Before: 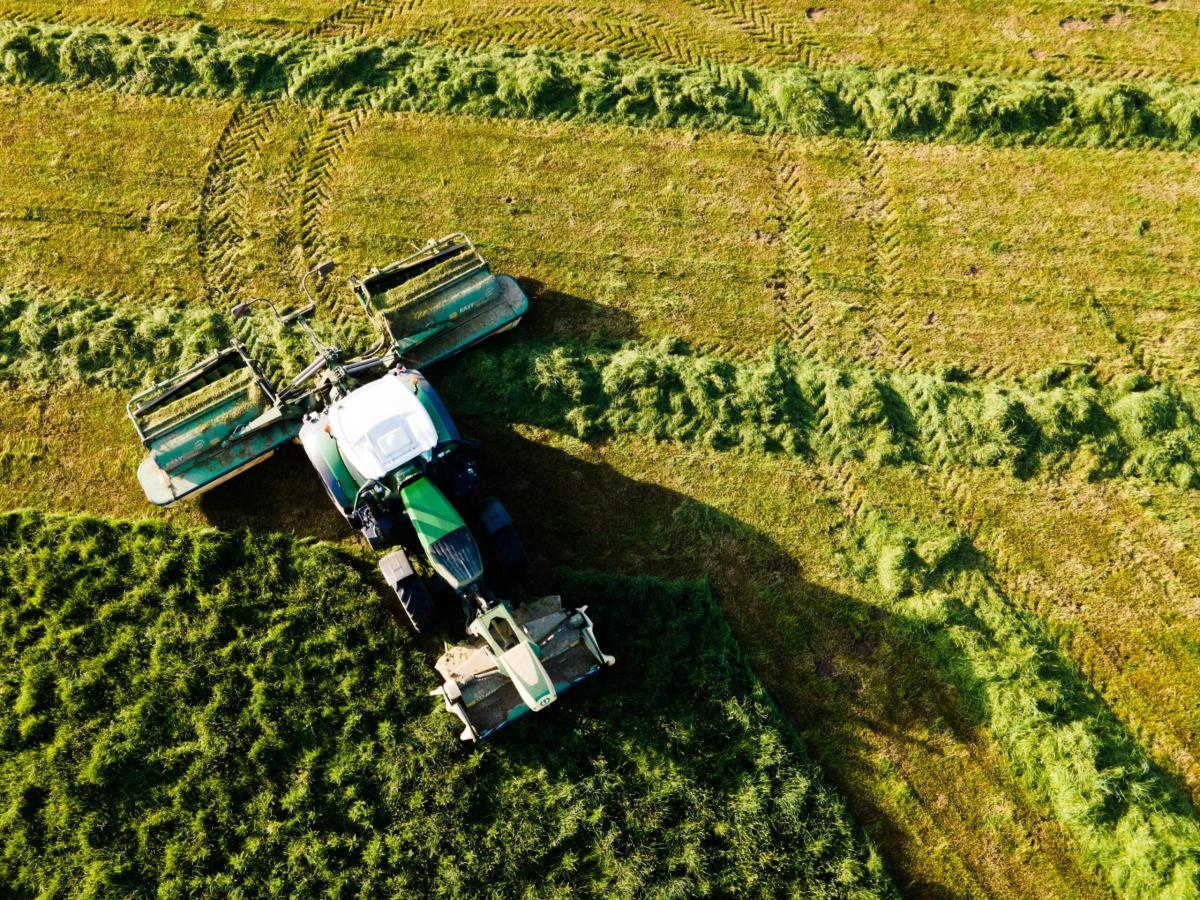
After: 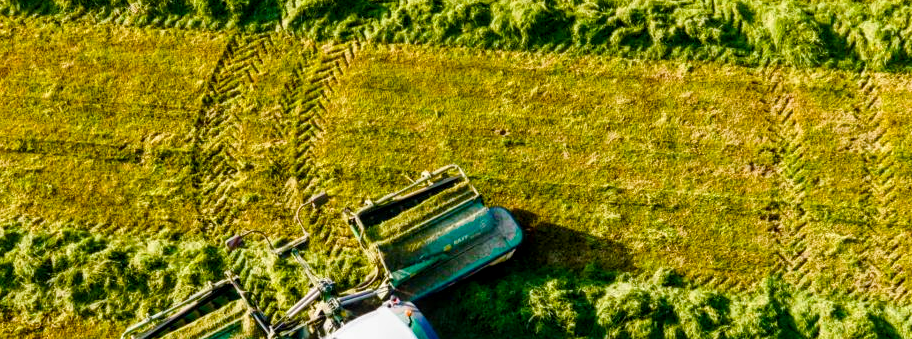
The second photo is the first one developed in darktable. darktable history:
color balance rgb: perceptual saturation grading › global saturation 27.678%, perceptual saturation grading › highlights -25.274%, perceptual saturation grading › mid-tones 25.357%, perceptual saturation grading › shadows 49.803%, global vibrance 20%
crop: left 0.537%, top 7.648%, right 23.422%, bottom 54.657%
local contrast: detail 130%
